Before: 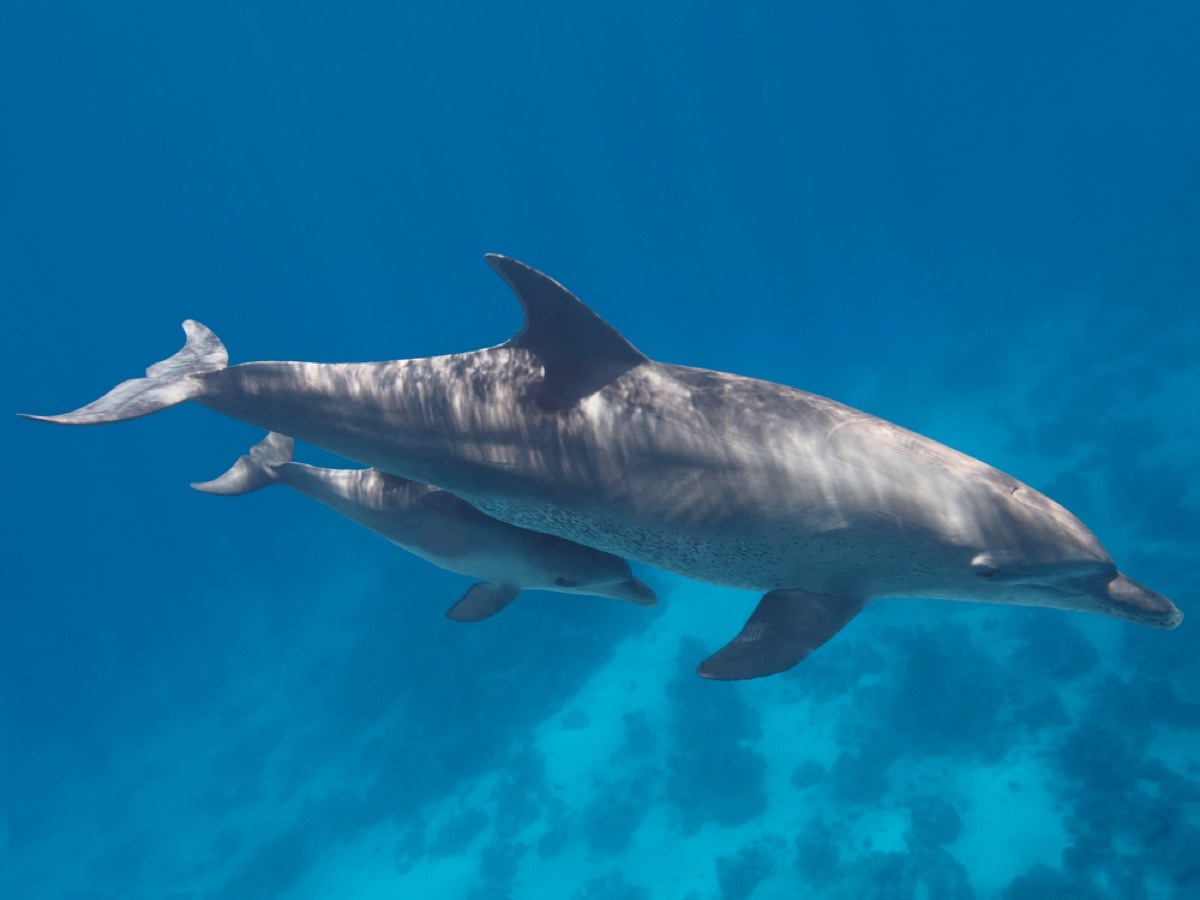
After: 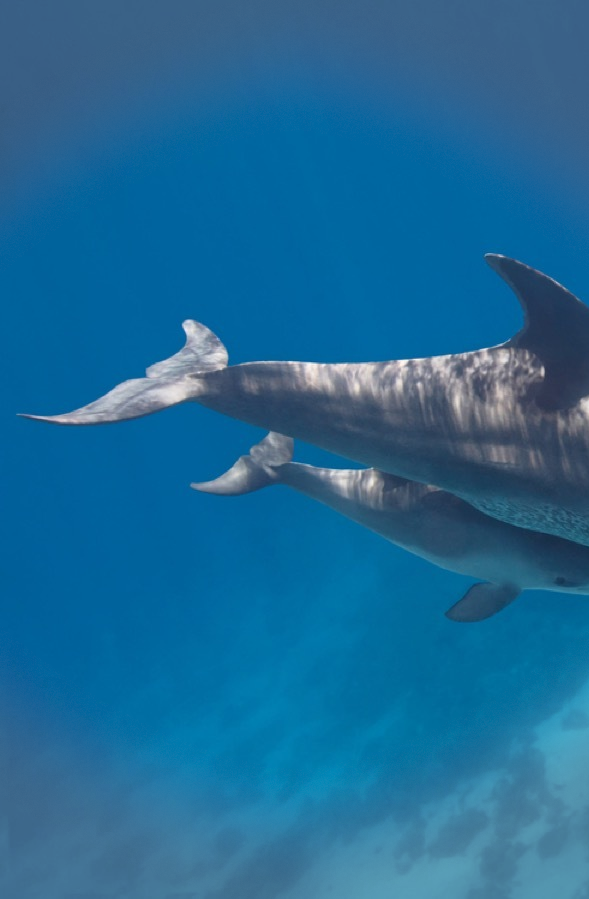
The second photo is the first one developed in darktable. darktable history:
crop and rotate: left 0%, top 0%, right 50.845%
vignetting: fall-off start 91%, fall-off radius 39.39%, brightness -0.182, saturation -0.3, width/height ratio 1.219, shape 1.3, dithering 8-bit output, unbound false
